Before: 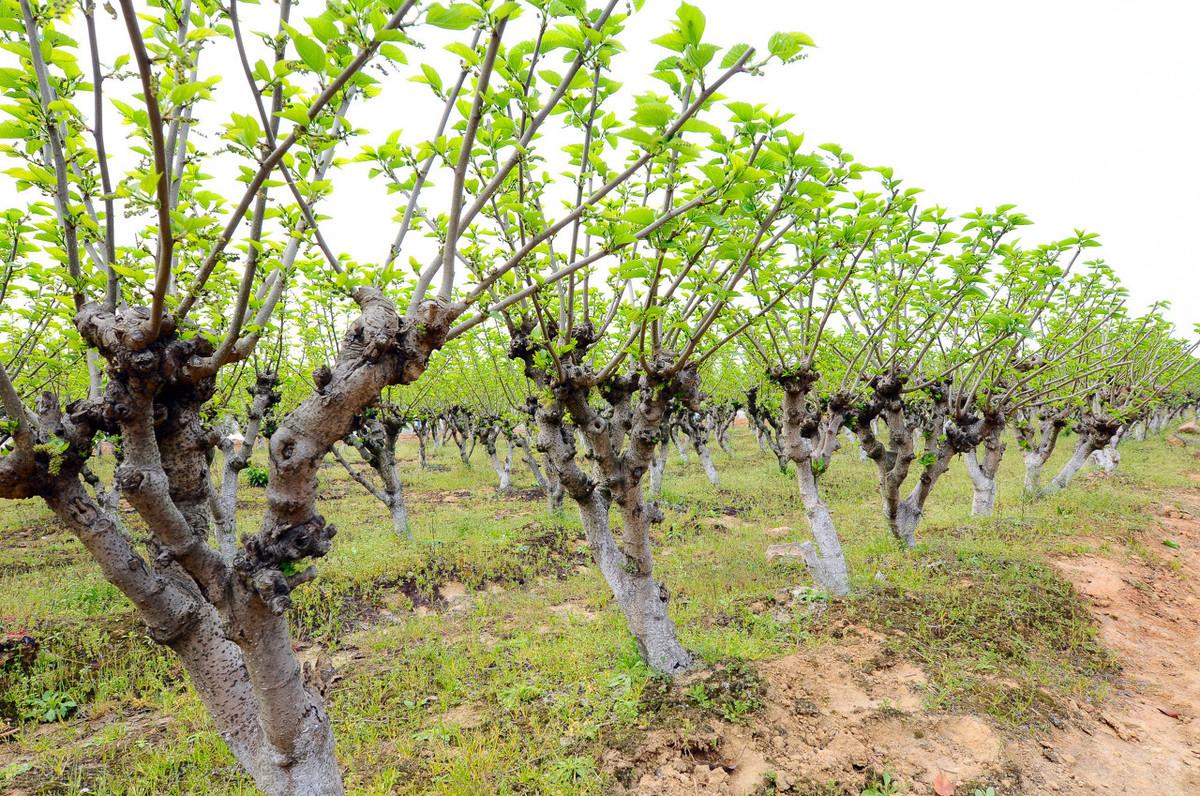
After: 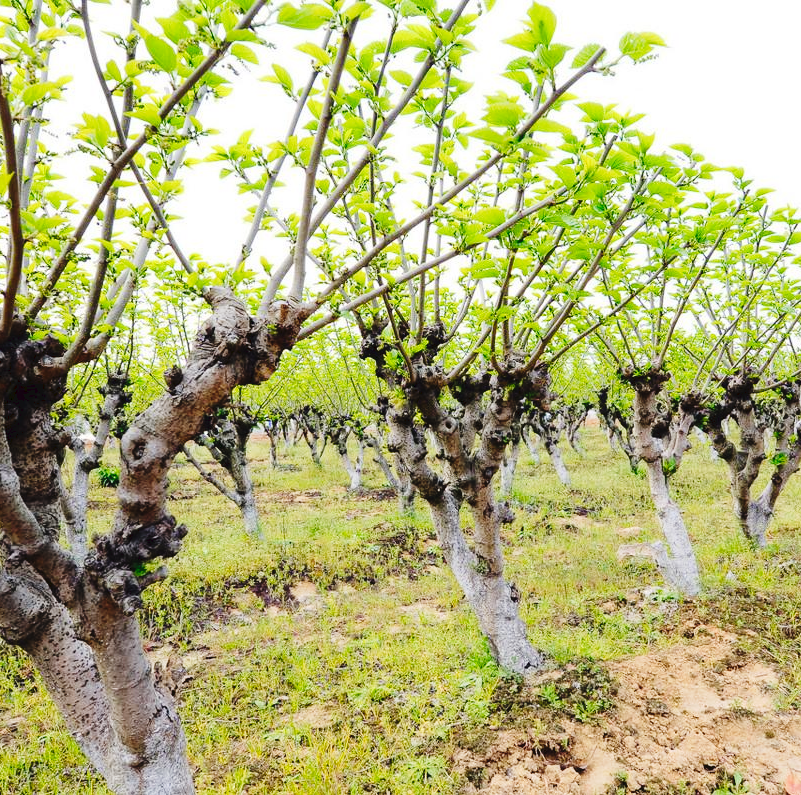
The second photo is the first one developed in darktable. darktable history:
crop and rotate: left 12.448%, right 20.788%
tone curve: curves: ch0 [(0, 0) (0.003, 0.042) (0.011, 0.043) (0.025, 0.047) (0.044, 0.059) (0.069, 0.07) (0.1, 0.085) (0.136, 0.107) (0.177, 0.139) (0.224, 0.185) (0.277, 0.258) (0.335, 0.34) (0.399, 0.434) (0.468, 0.526) (0.543, 0.623) (0.623, 0.709) (0.709, 0.794) (0.801, 0.866) (0.898, 0.919) (1, 1)], preserve colors none
